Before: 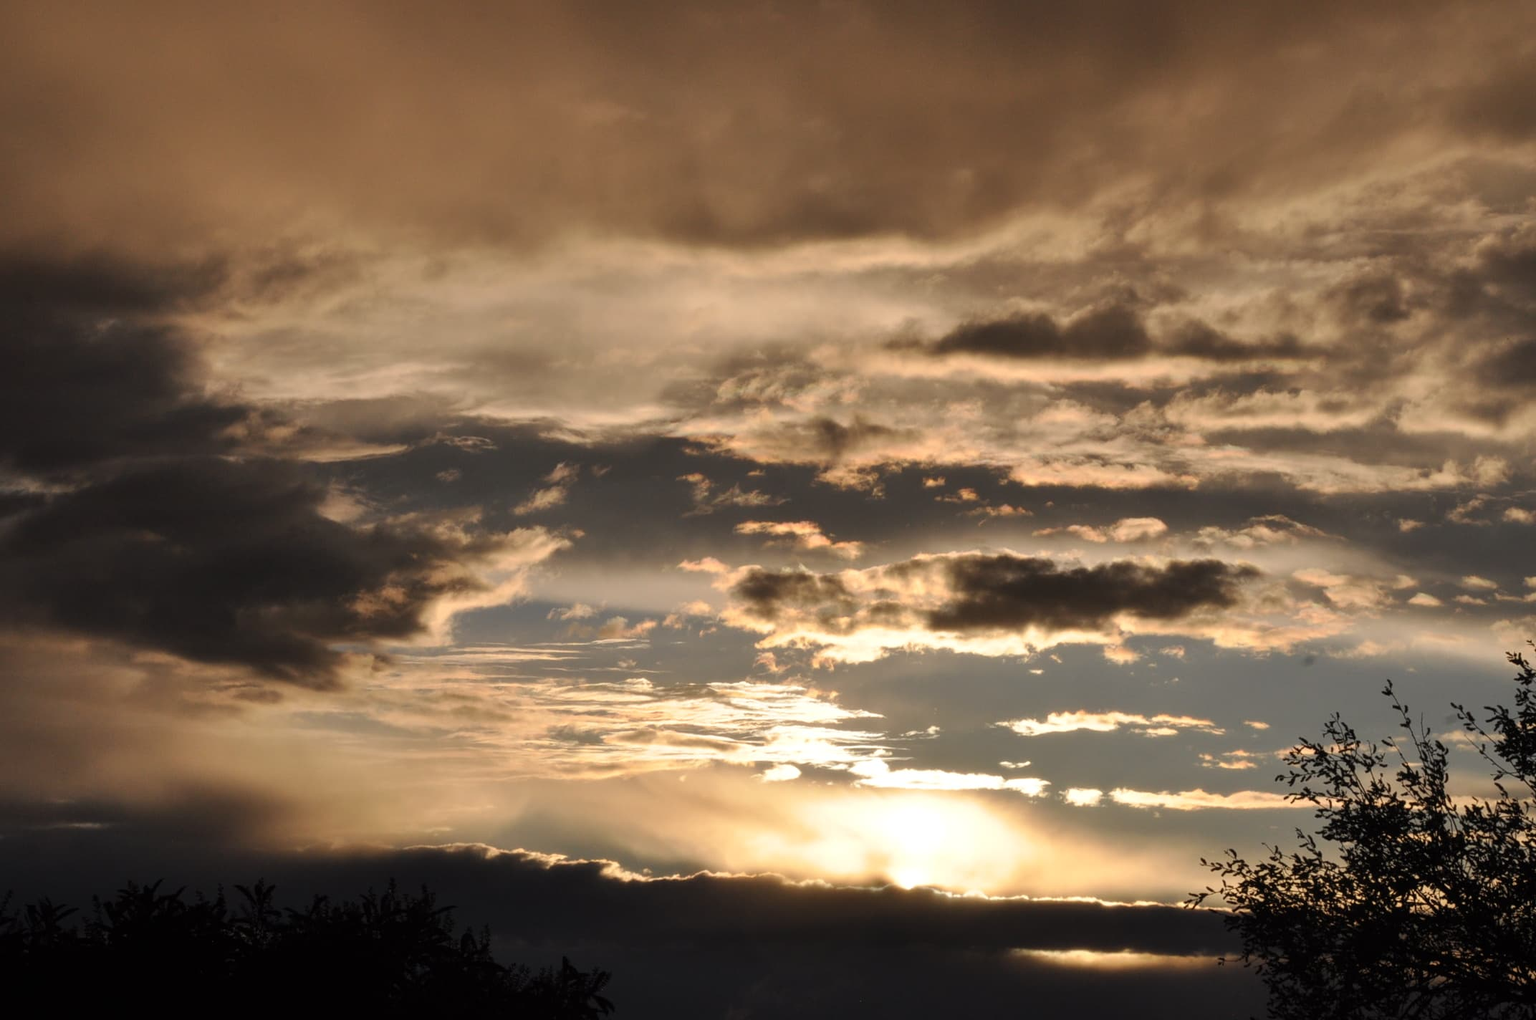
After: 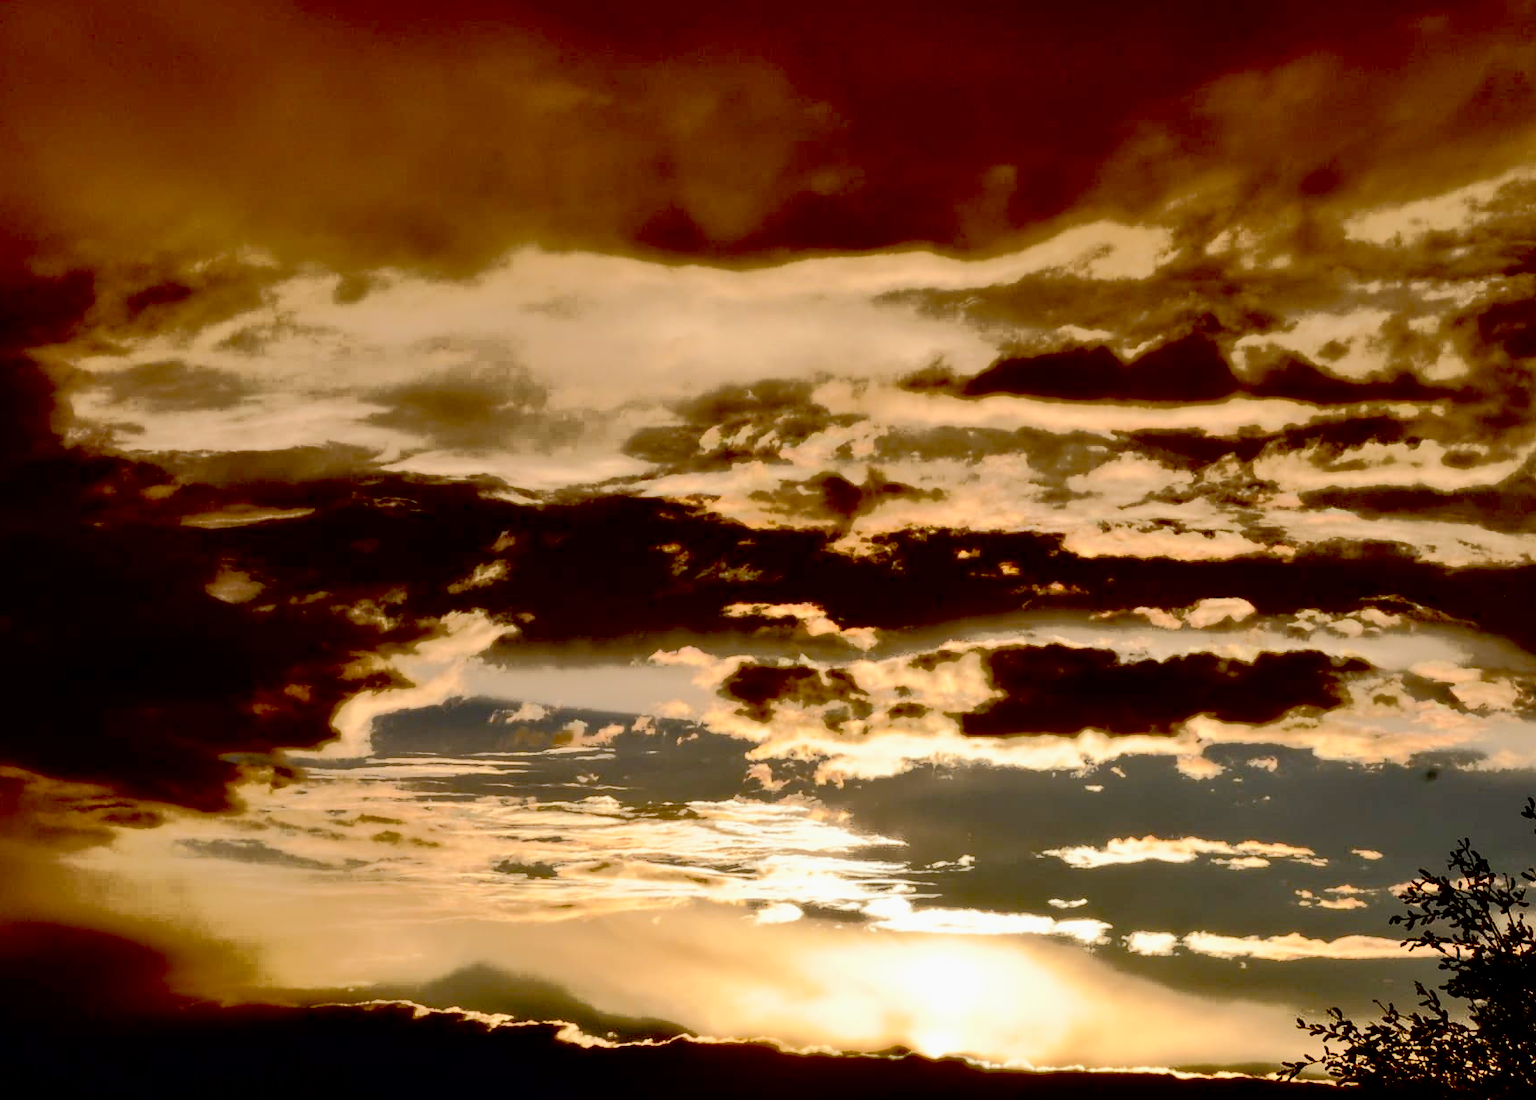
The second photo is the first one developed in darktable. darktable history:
crop: left 9.959%, top 3.484%, right 9.245%, bottom 9.316%
exposure: black level correction 0.099, exposure -0.086 EV, compensate exposure bias true, compensate highlight preservation false
tone curve: curves: ch0 [(0, 0) (0.003, 0.003) (0.011, 0.011) (0.025, 0.024) (0.044, 0.043) (0.069, 0.067) (0.1, 0.096) (0.136, 0.131) (0.177, 0.171) (0.224, 0.216) (0.277, 0.267) (0.335, 0.323) (0.399, 0.384) (0.468, 0.451) (0.543, 0.678) (0.623, 0.734) (0.709, 0.795) (0.801, 0.859) (0.898, 0.928) (1, 1)], color space Lab, independent channels, preserve colors none
